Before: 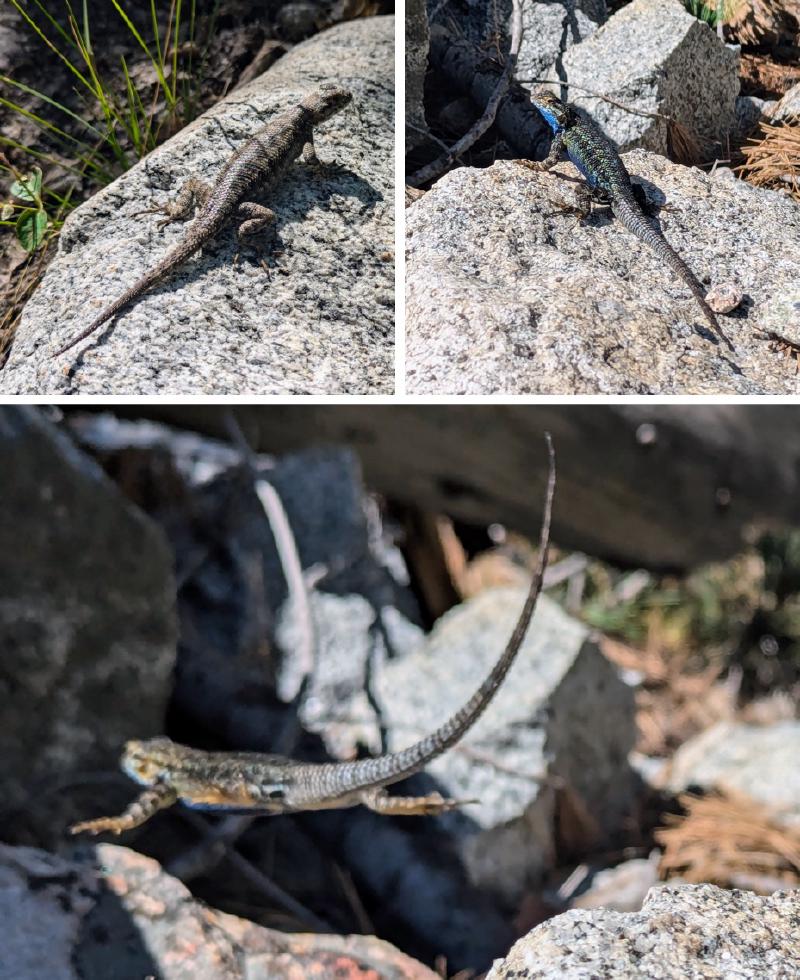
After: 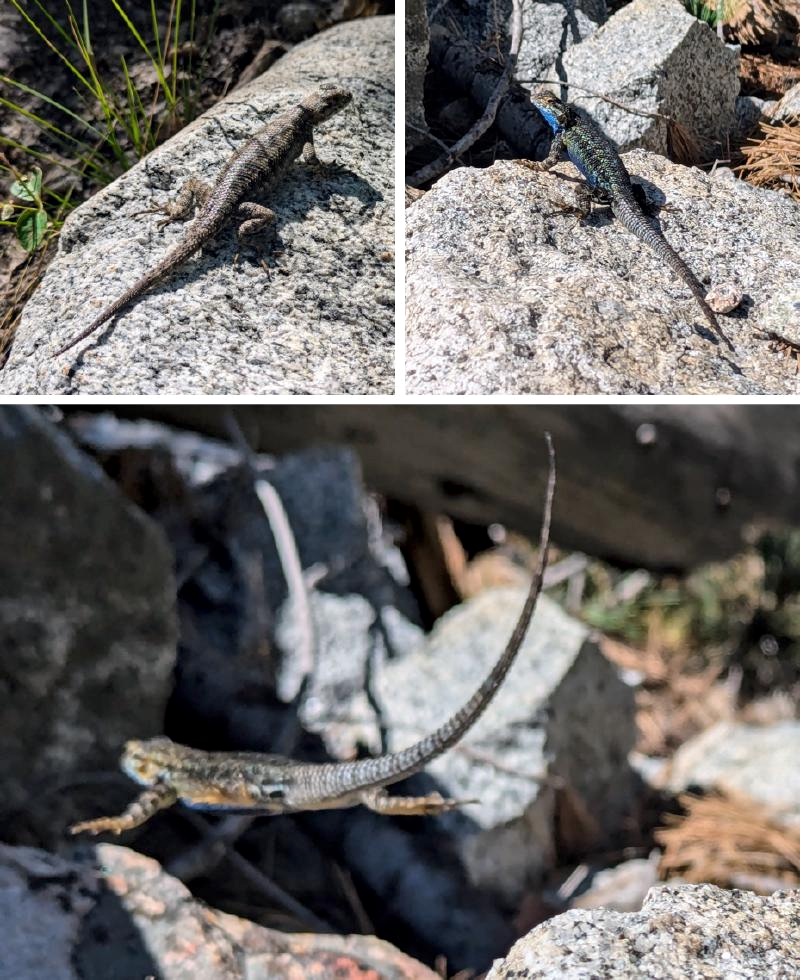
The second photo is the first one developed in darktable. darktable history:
local contrast: mode bilateral grid, contrast 20, coarseness 49, detail 130%, midtone range 0.2
